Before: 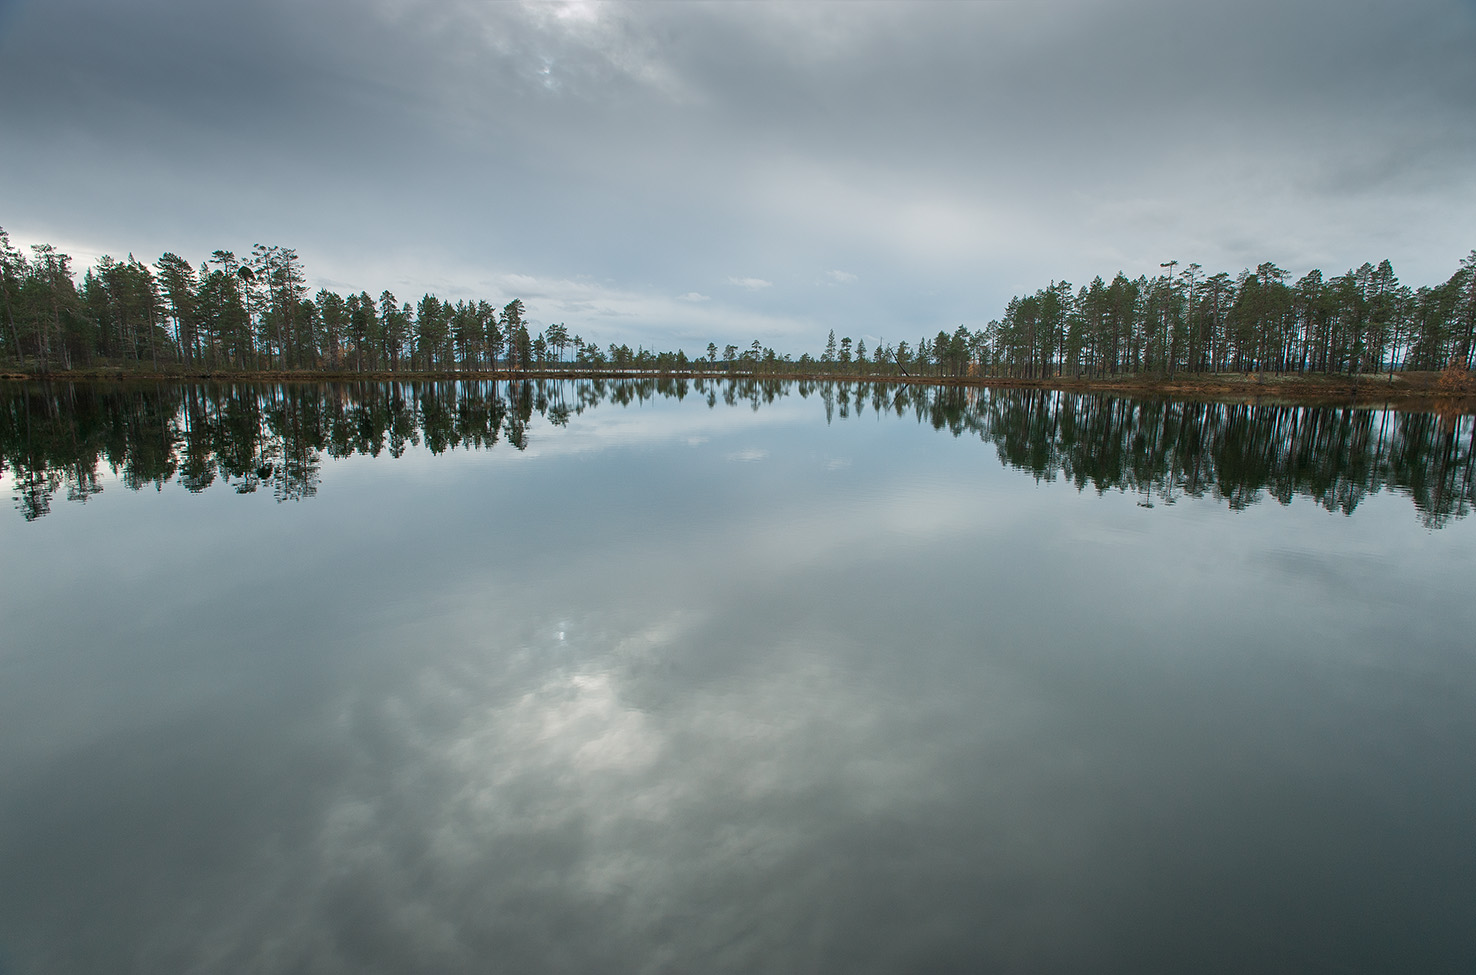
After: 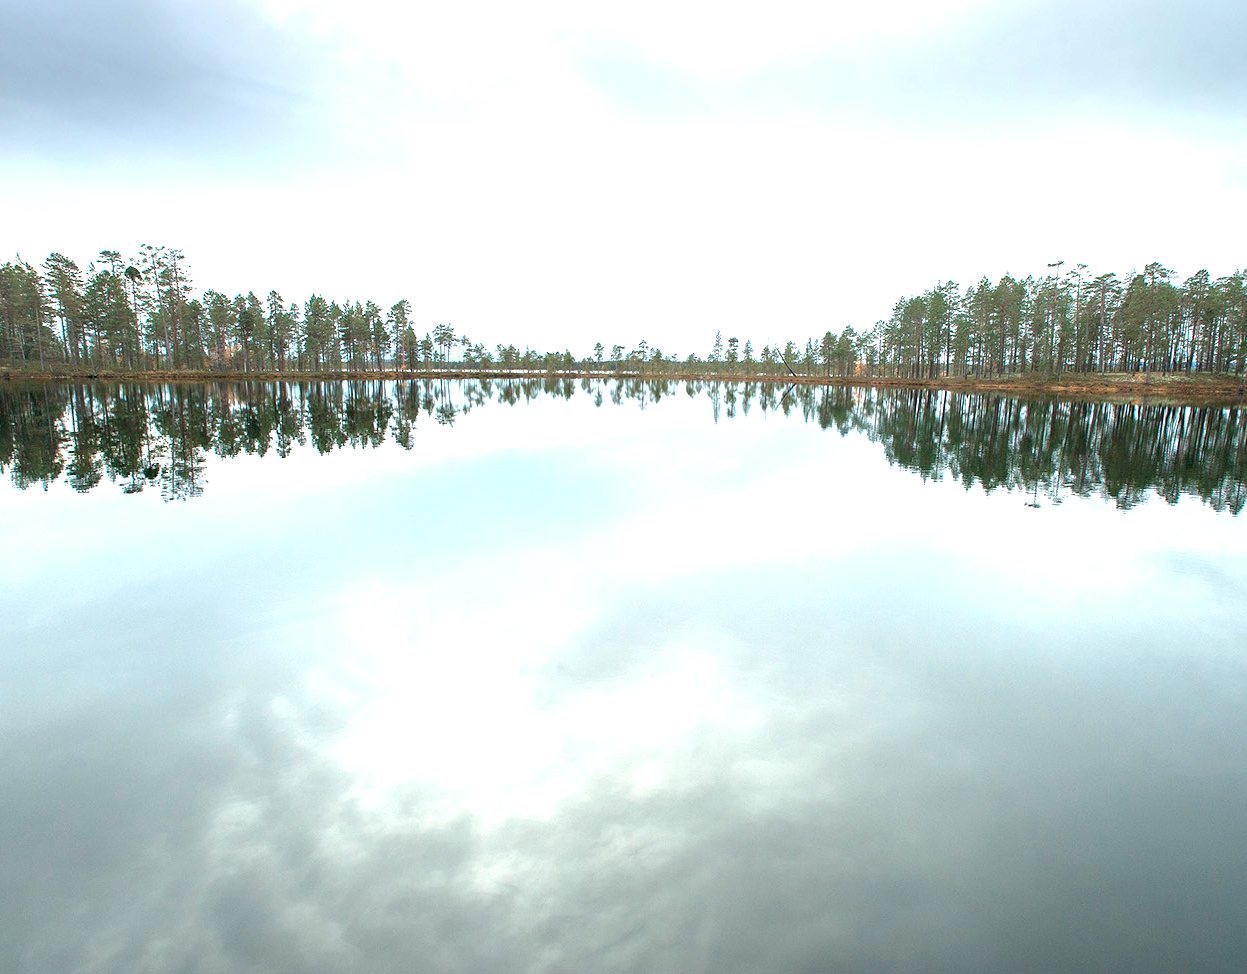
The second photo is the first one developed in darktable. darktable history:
exposure: black level correction 0.001, exposure 1.735 EV, compensate exposure bias true, compensate highlight preservation false
crop: left 7.68%, right 7.794%
